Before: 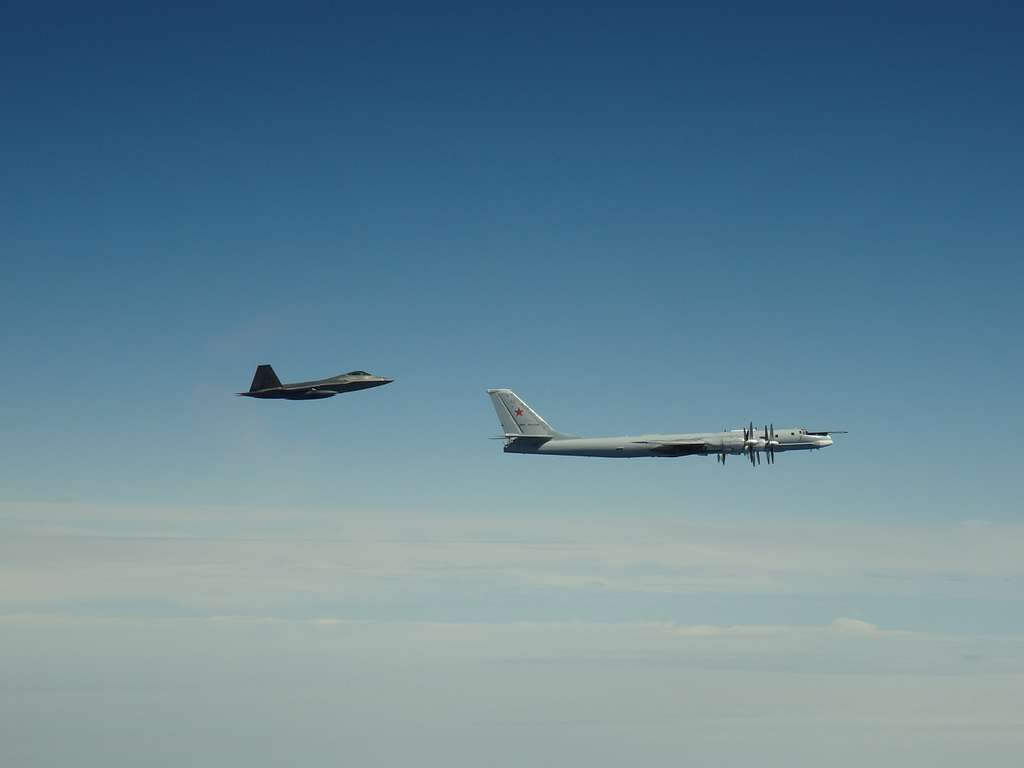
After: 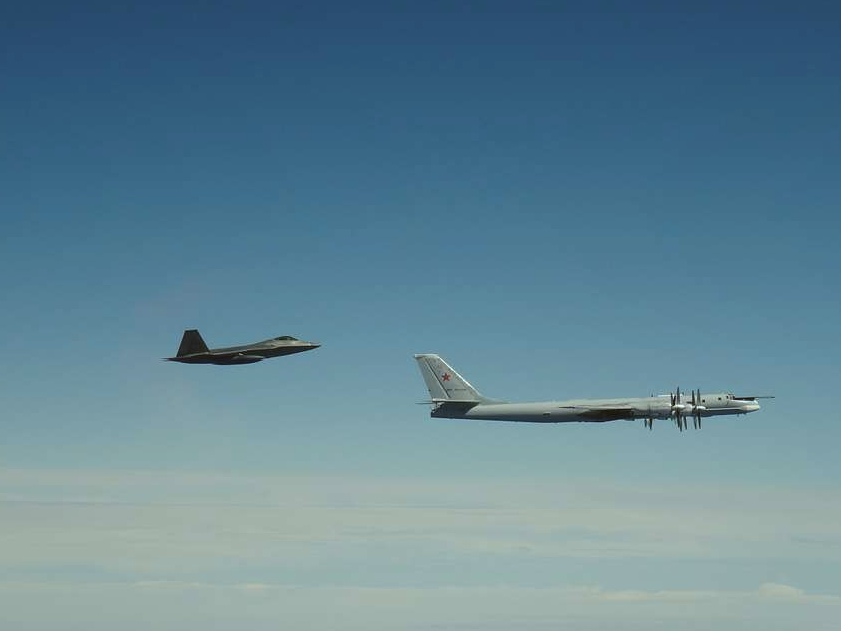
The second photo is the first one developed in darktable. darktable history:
color balance: lift [1.004, 1.002, 1.002, 0.998], gamma [1, 1.007, 1.002, 0.993], gain [1, 0.977, 1.013, 1.023], contrast -3.64%
crop and rotate: left 7.196%, top 4.574%, right 10.605%, bottom 13.178%
